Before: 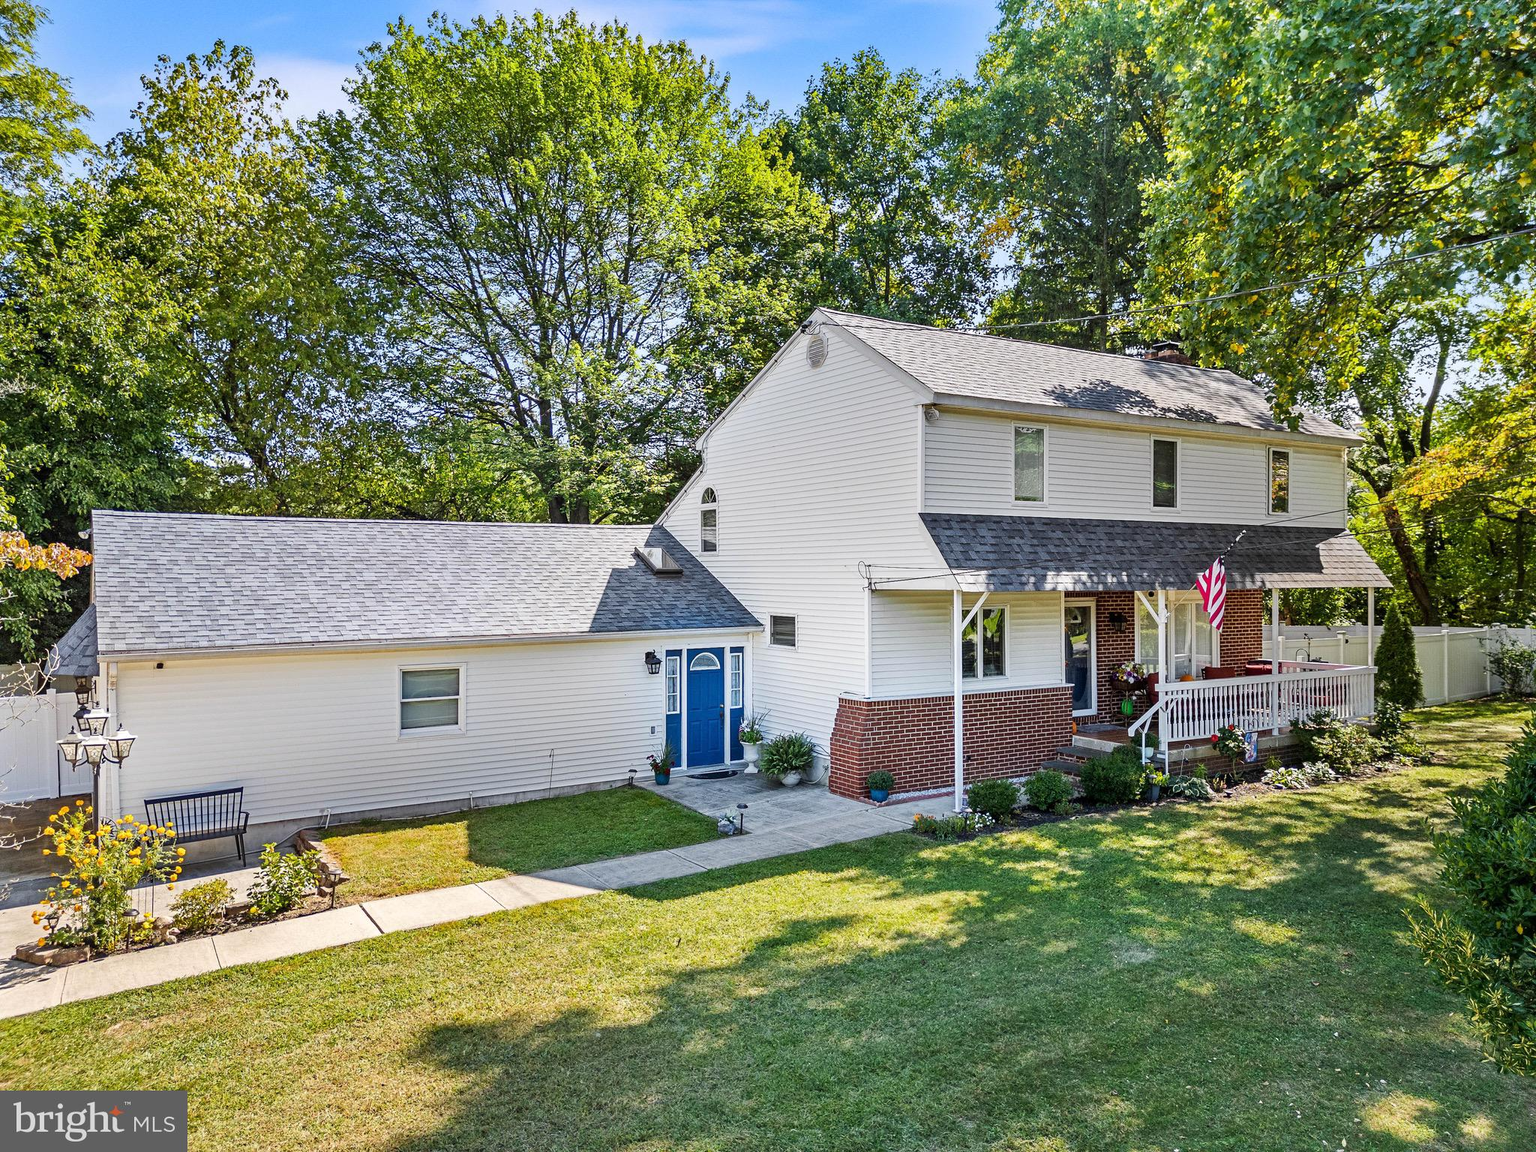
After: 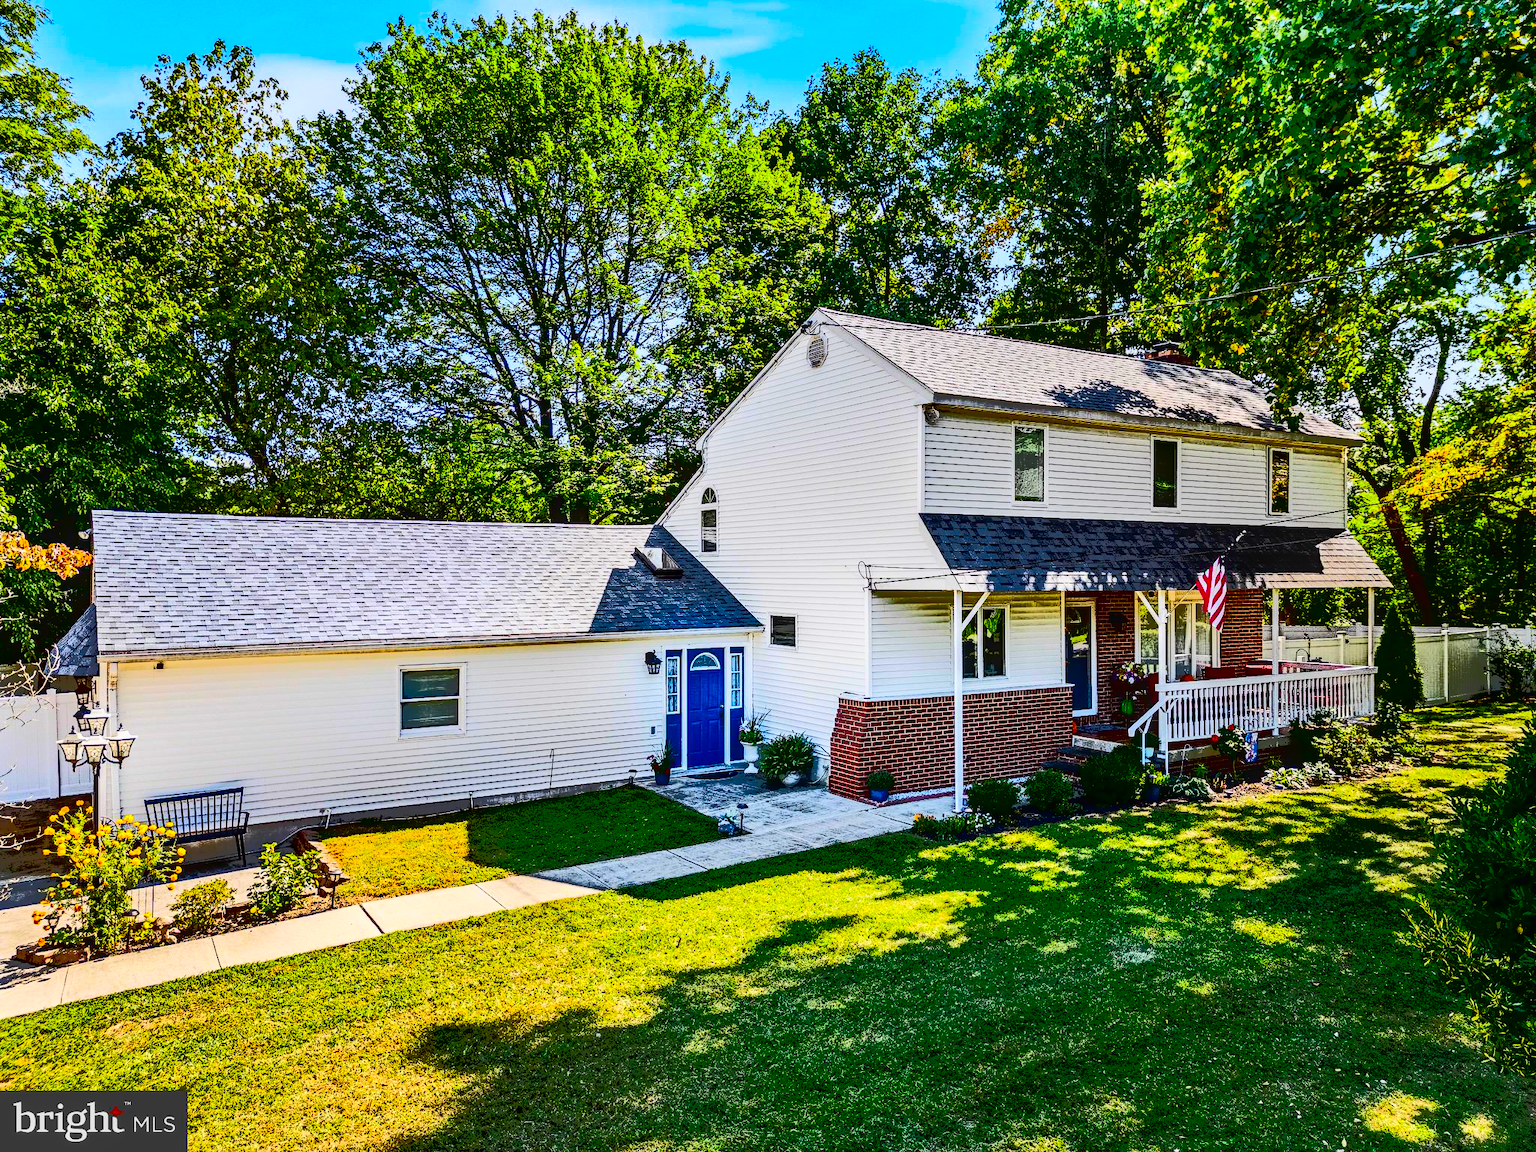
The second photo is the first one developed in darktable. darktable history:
local contrast: on, module defaults
contrast brightness saturation: contrast 0.759, brightness -0.991, saturation 0.999
tone curve: curves: ch0 [(0, 0) (0.003, 0.219) (0.011, 0.219) (0.025, 0.223) (0.044, 0.226) (0.069, 0.232) (0.1, 0.24) (0.136, 0.245) (0.177, 0.257) (0.224, 0.281) (0.277, 0.324) (0.335, 0.392) (0.399, 0.484) (0.468, 0.585) (0.543, 0.672) (0.623, 0.741) (0.709, 0.788) (0.801, 0.835) (0.898, 0.878) (1, 1)], color space Lab, independent channels
